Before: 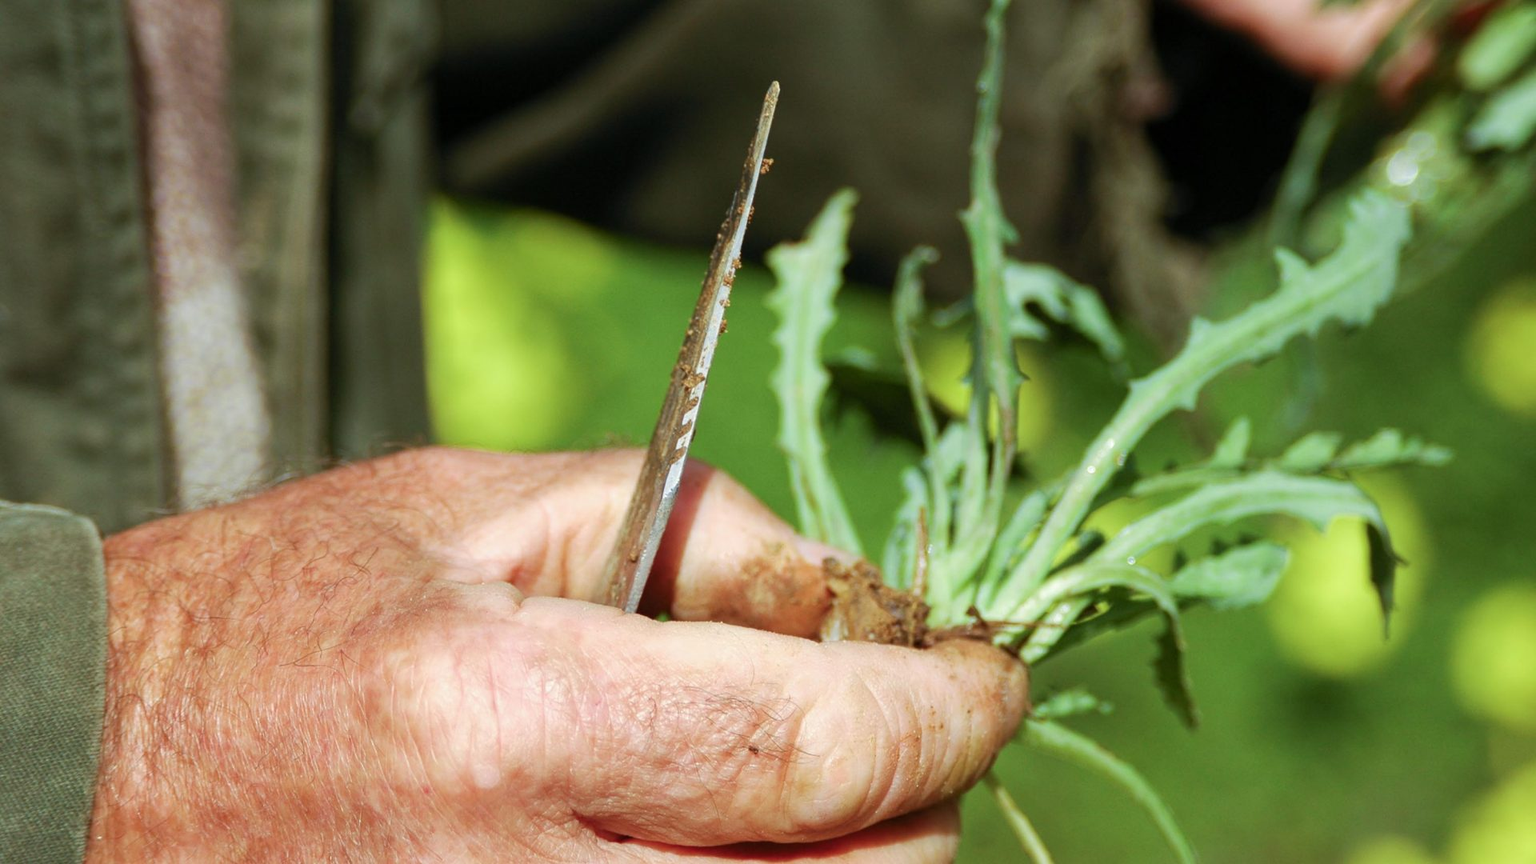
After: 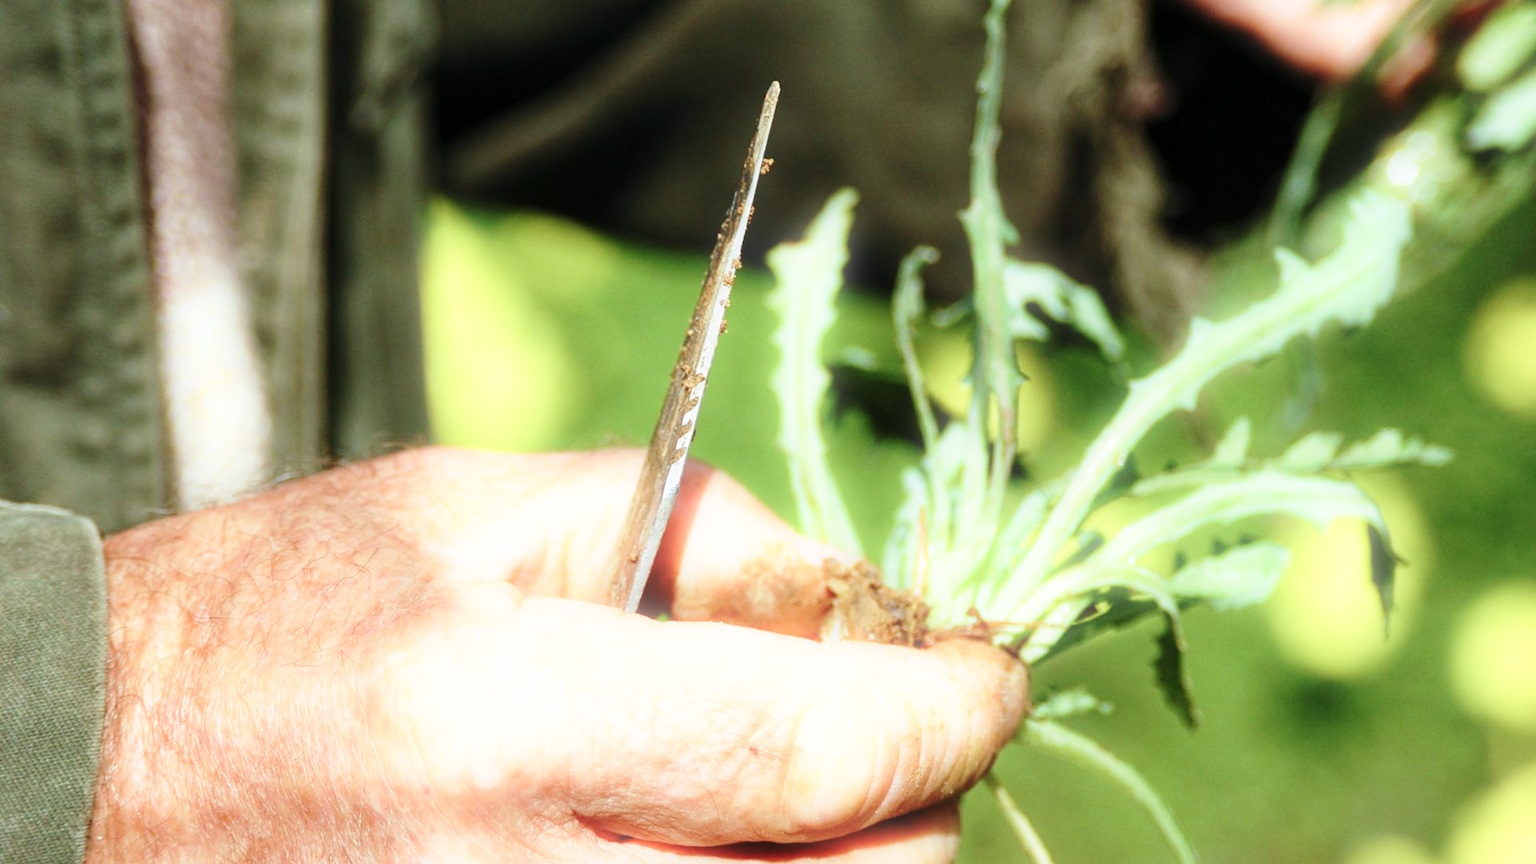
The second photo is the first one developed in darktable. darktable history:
bloom: size 5%, threshold 95%, strength 15%
color correction: saturation 0.8
base curve: curves: ch0 [(0, 0) (0.028, 0.03) (0.121, 0.232) (0.46, 0.748) (0.859, 0.968) (1, 1)], preserve colors none
